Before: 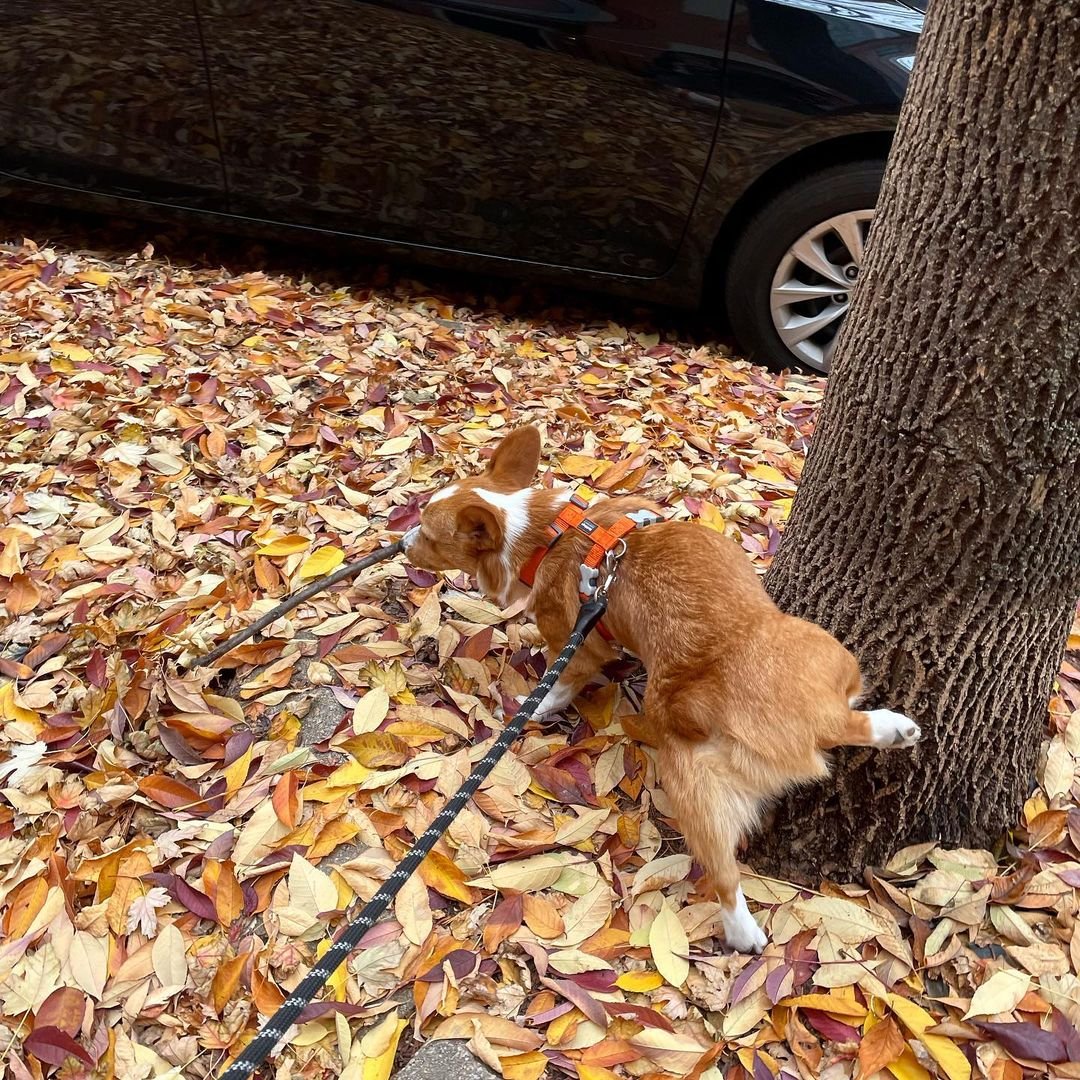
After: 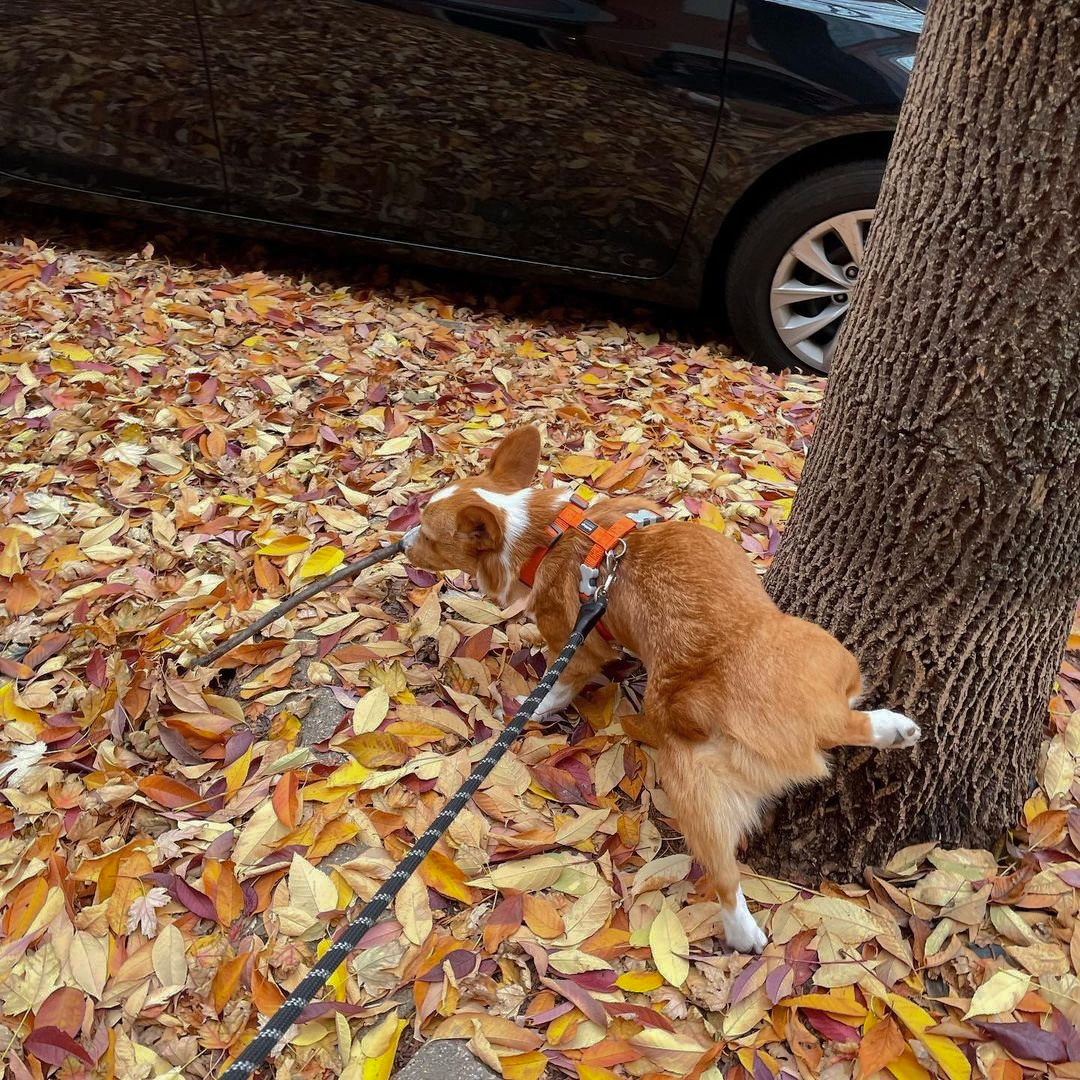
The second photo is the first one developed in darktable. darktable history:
shadows and highlights: shadows 25.44, highlights -69.05
